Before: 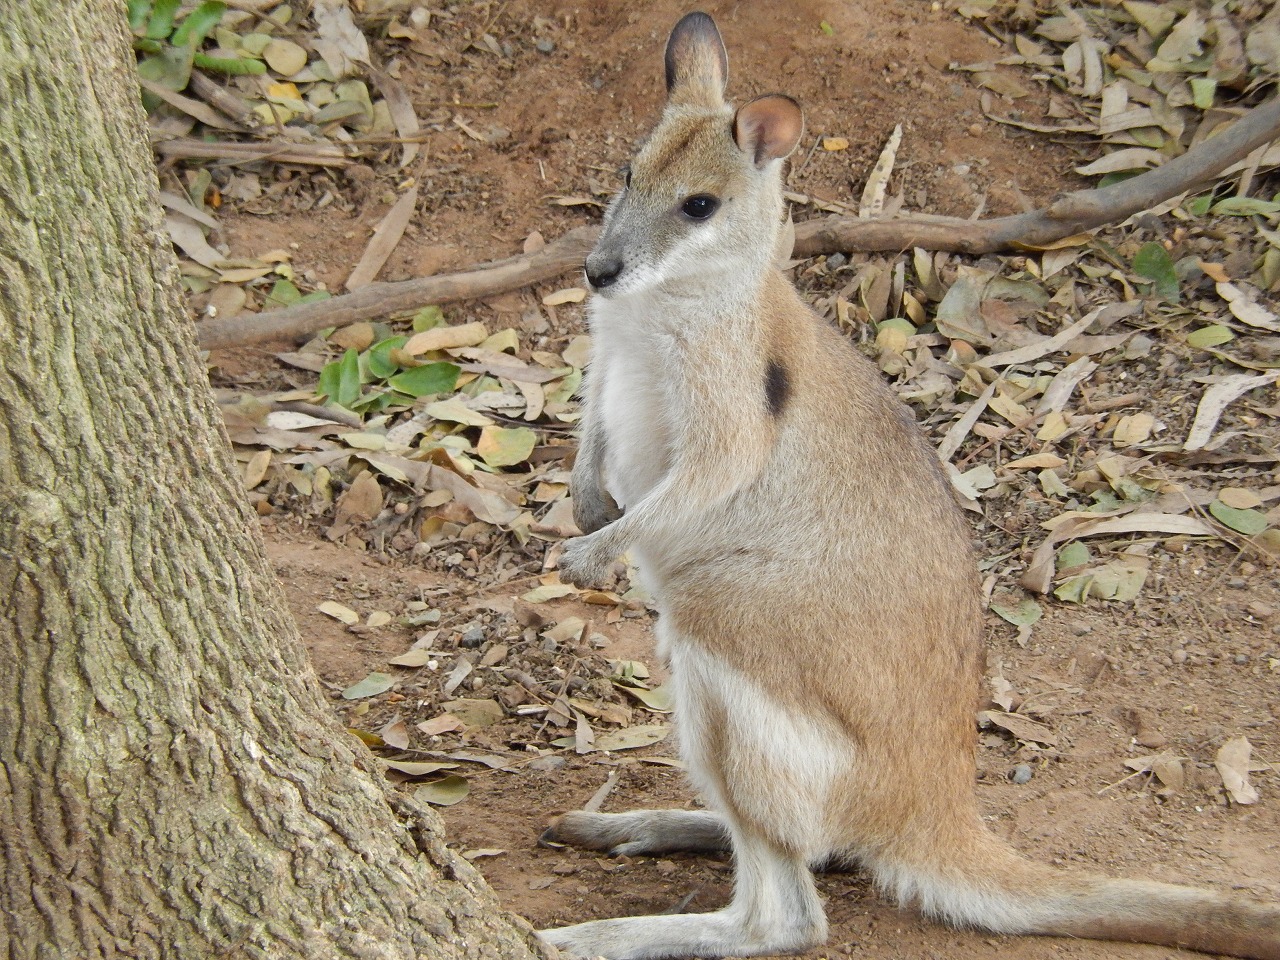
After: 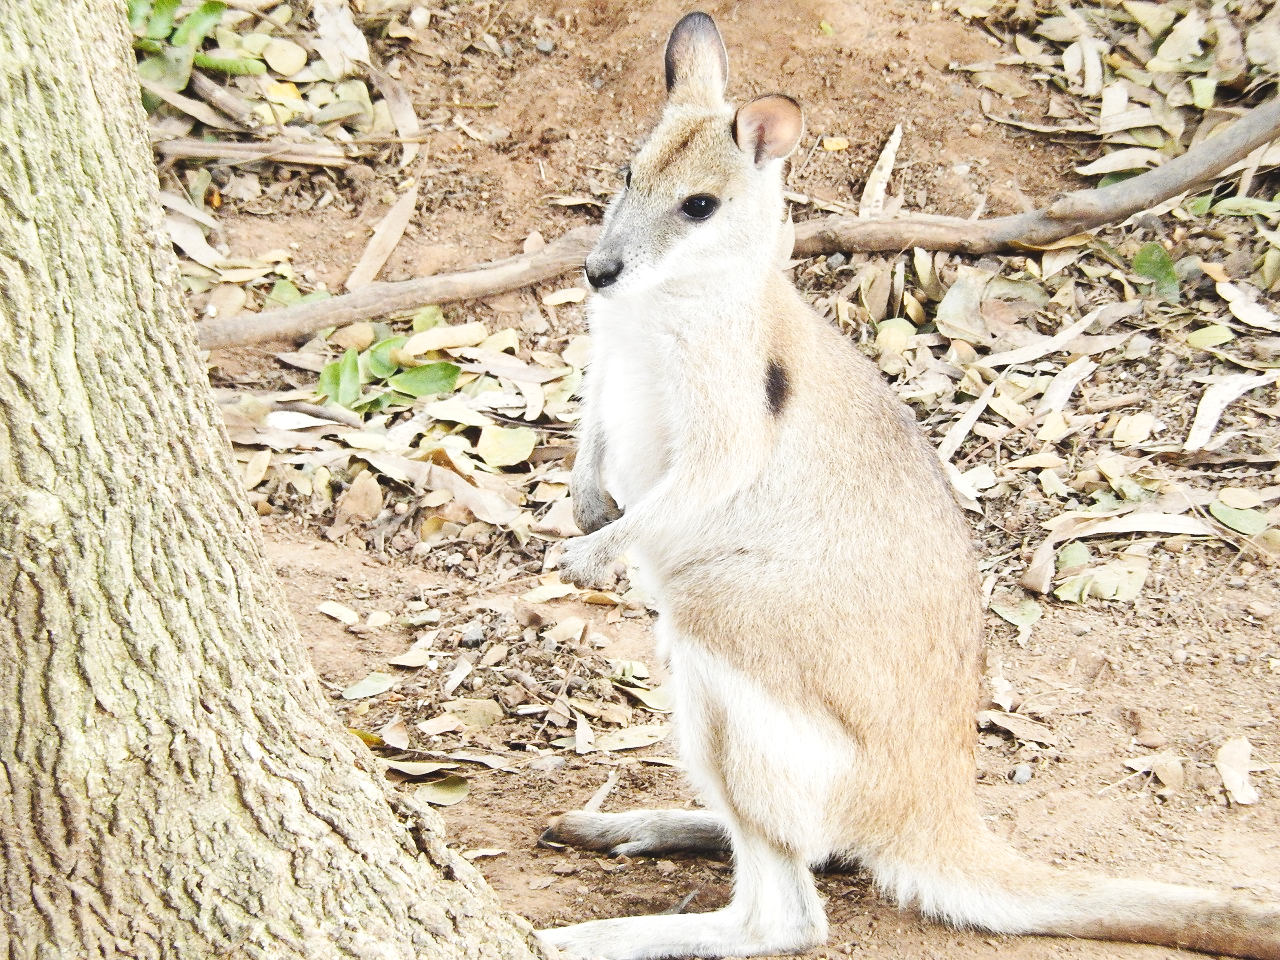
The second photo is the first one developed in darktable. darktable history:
base curve: curves: ch0 [(0, 0.007) (0.028, 0.063) (0.121, 0.311) (0.46, 0.743) (0.859, 0.957) (1, 1)], preserve colors none
exposure: compensate exposure bias true, compensate highlight preservation false
tone equalizer: -8 EV -0.78 EV, -7 EV -0.699 EV, -6 EV -0.564 EV, -5 EV -0.369 EV, -3 EV 0.402 EV, -2 EV 0.6 EV, -1 EV 0.699 EV, +0 EV 0.743 EV, edges refinement/feathering 500, mask exposure compensation -1.57 EV, preserve details no
